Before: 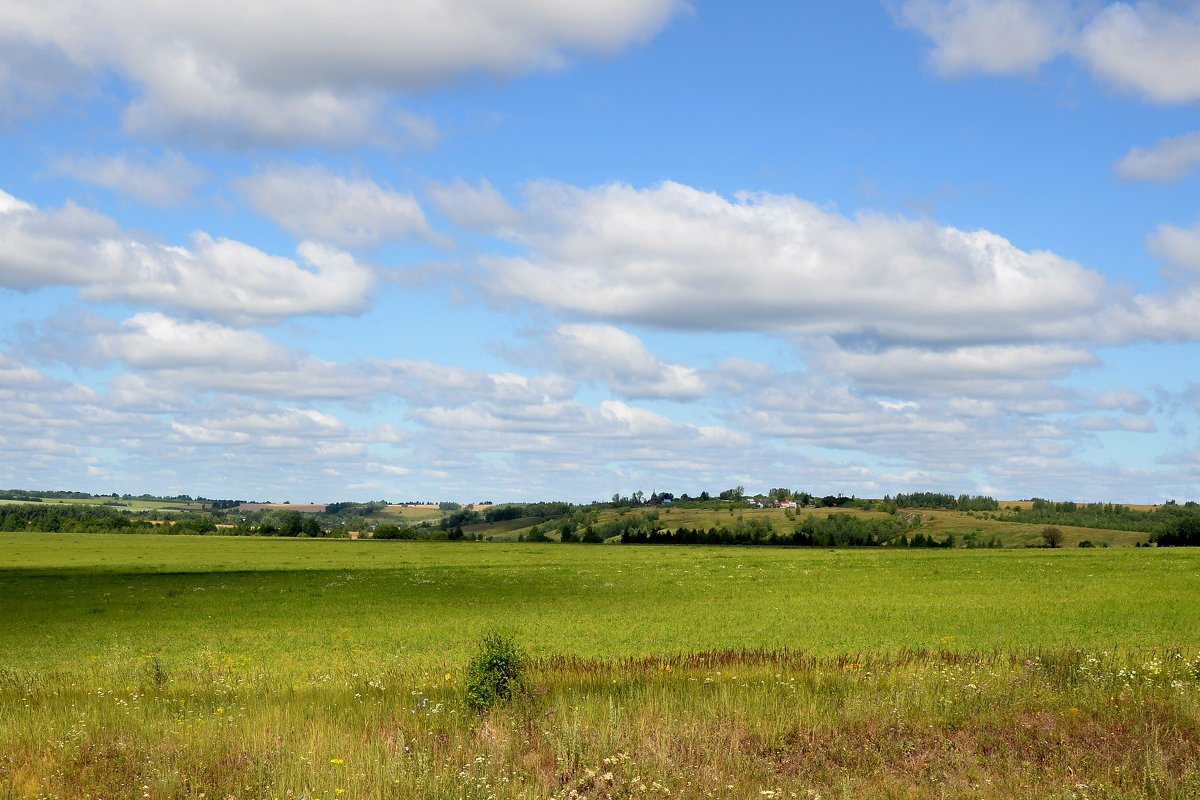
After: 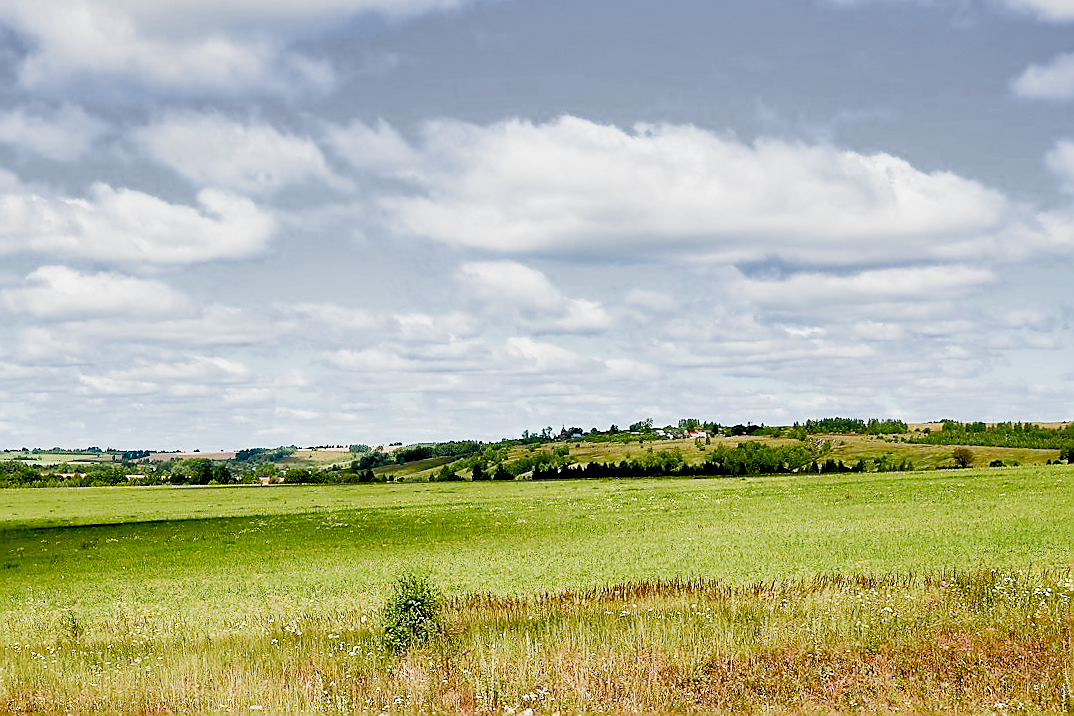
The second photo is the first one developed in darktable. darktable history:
sharpen: radius 1.357, amount 1.249, threshold 0.782
crop and rotate: angle 2.06°, left 5.664%, top 5.703%
shadows and highlights: soften with gaussian
filmic rgb: black relative exposure -7.65 EV, white relative exposure 4.56 EV, threshold 3.02 EV, hardness 3.61, add noise in highlights 0.002, color science v3 (2019), use custom middle-gray values true, contrast in highlights soft, enable highlight reconstruction true
color balance rgb: perceptual saturation grading › global saturation 25.421%, perceptual saturation grading › highlights -28.628%, perceptual saturation grading › shadows 33.589%, global vibrance 20%
exposure: black level correction 0.009, exposure 1.436 EV, compensate highlight preservation false
